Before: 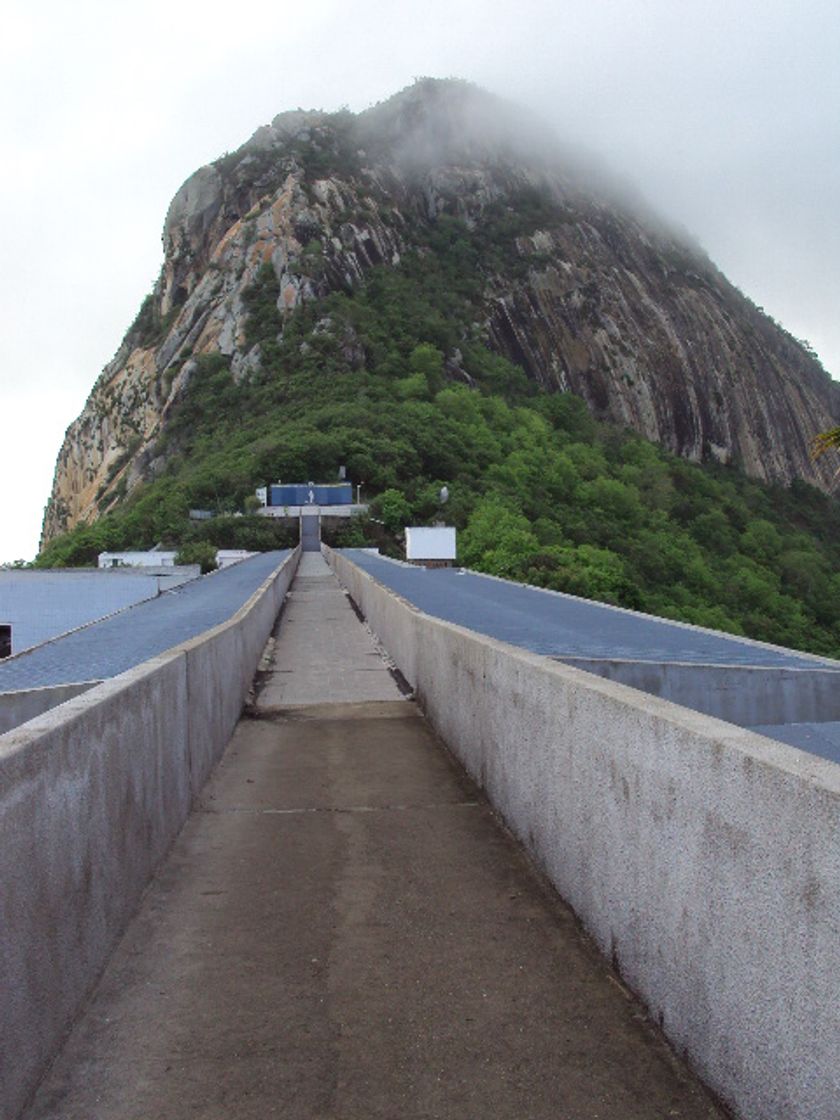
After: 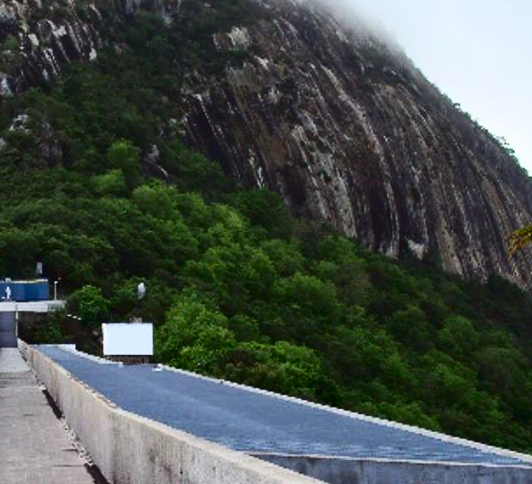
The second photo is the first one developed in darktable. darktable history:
crop: left 36.134%, top 18.246%, right 0.522%, bottom 38.512%
contrast brightness saturation: contrast 0.413, brightness 0.041, saturation 0.264
